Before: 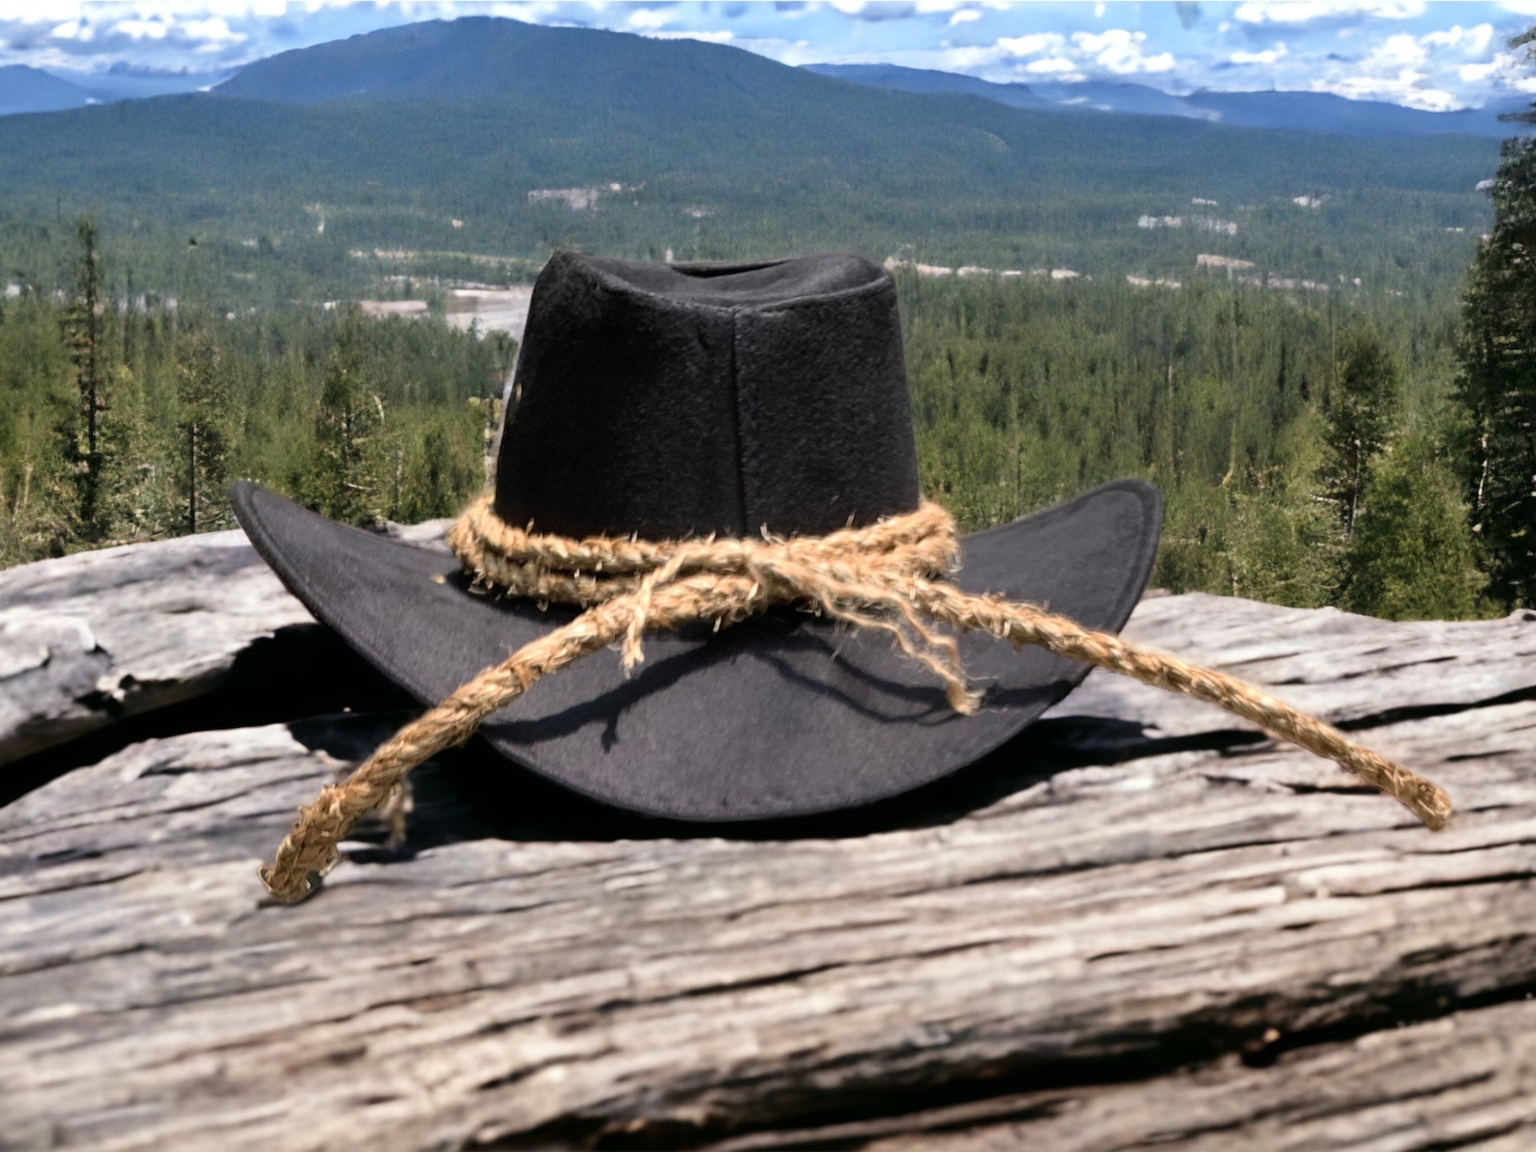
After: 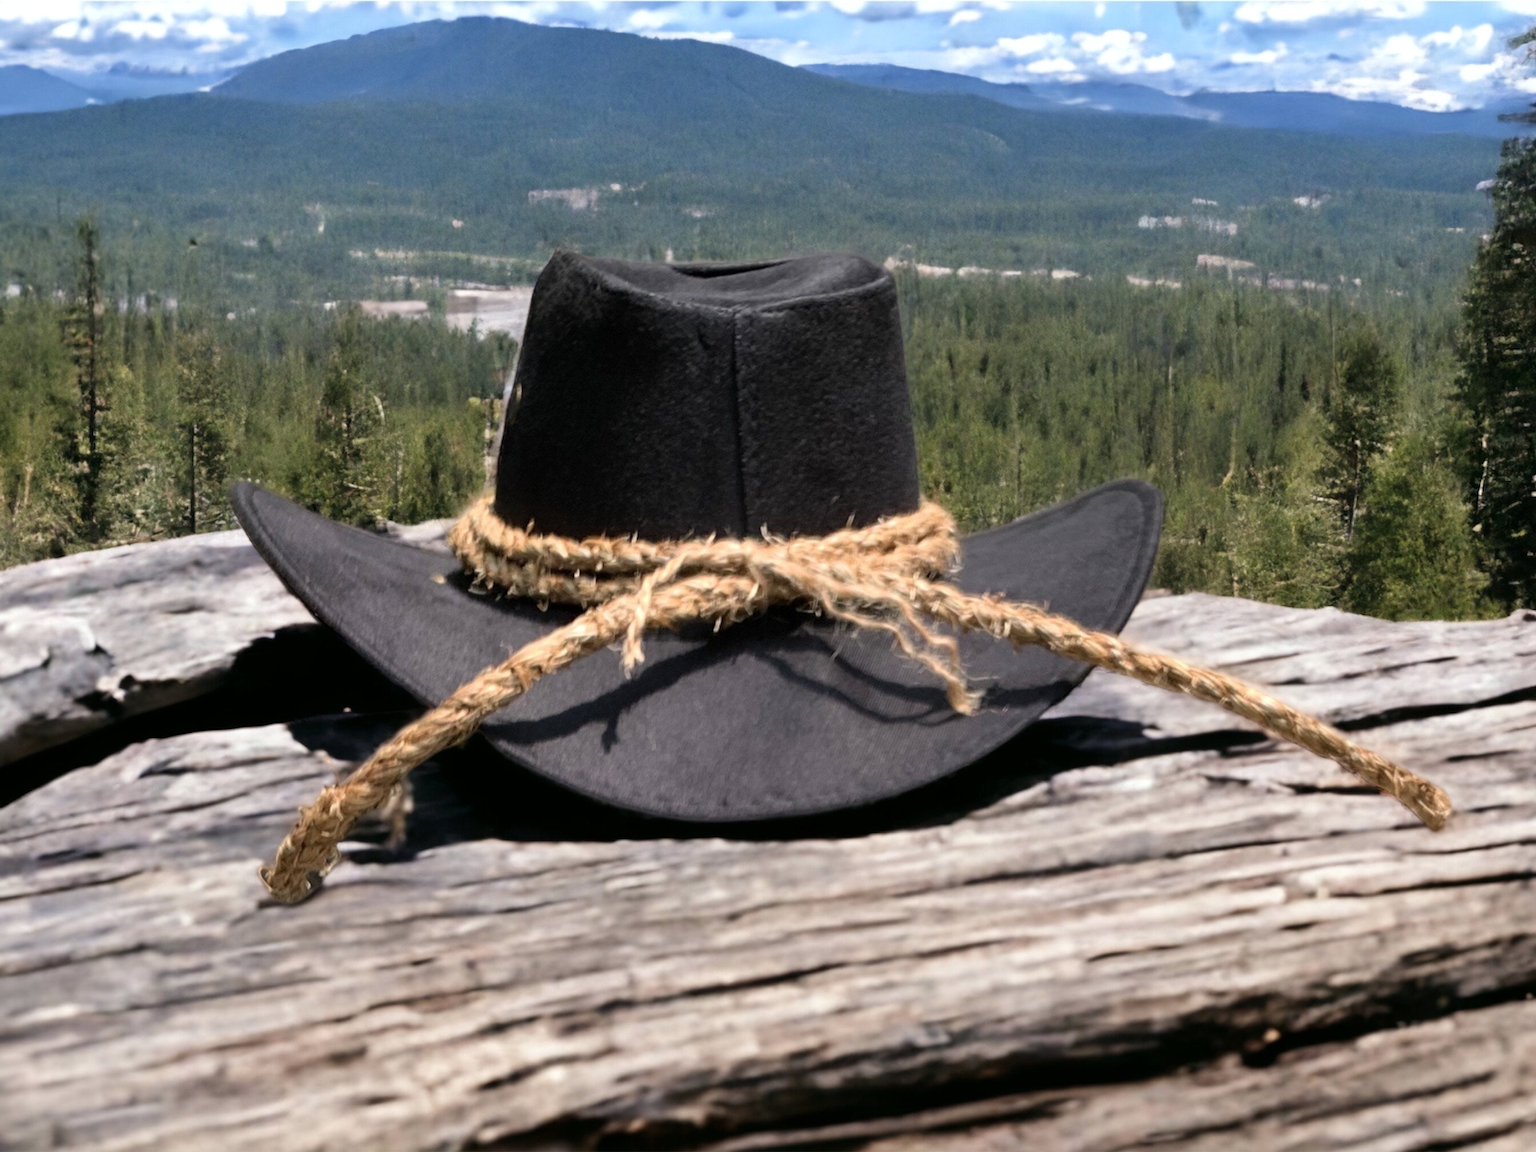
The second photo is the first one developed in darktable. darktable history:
color correction: highlights a* 0.042, highlights b* -0.859
tone equalizer: edges refinement/feathering 500, mask exposure compensation -1.57 EV, preserve details no
color calibration: illuminant same as pipeline (D50), adaptation XYZ, x 0.346, y 0.358, temperature 5003.13 K
